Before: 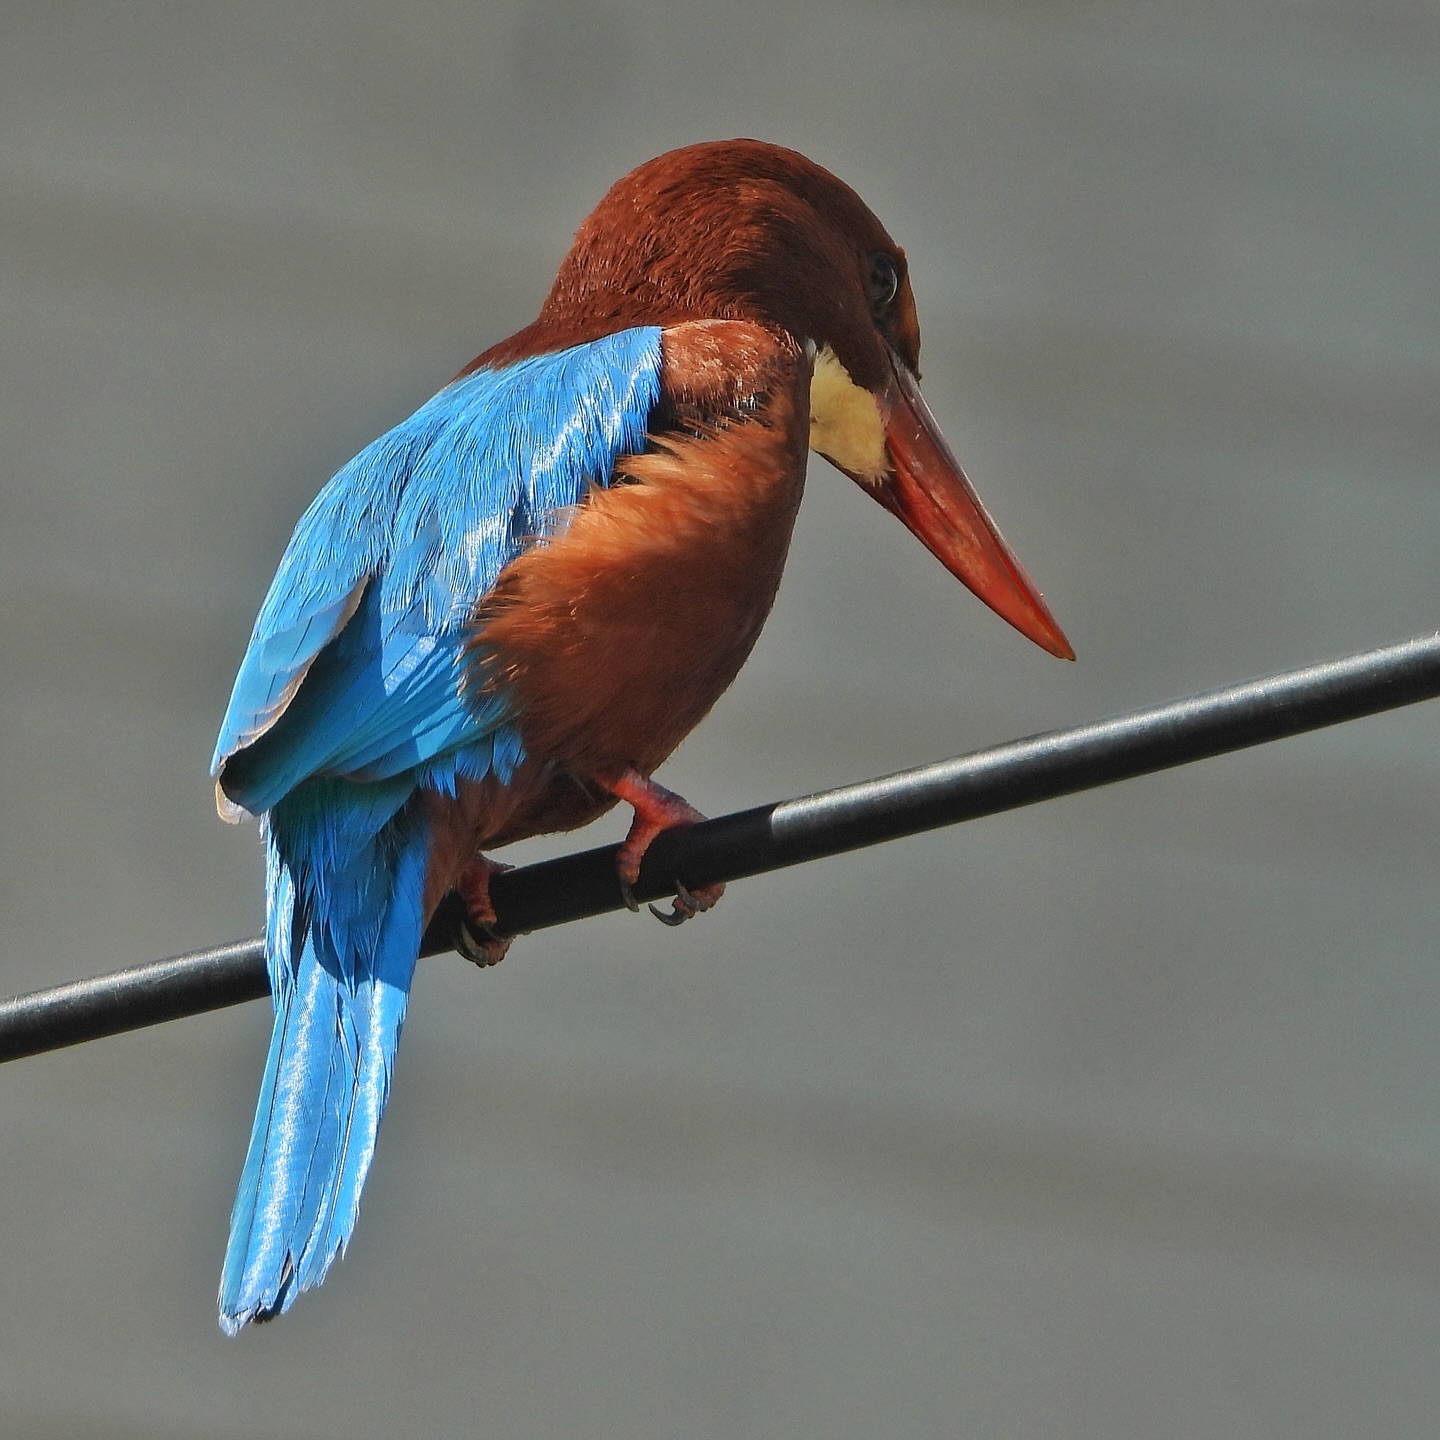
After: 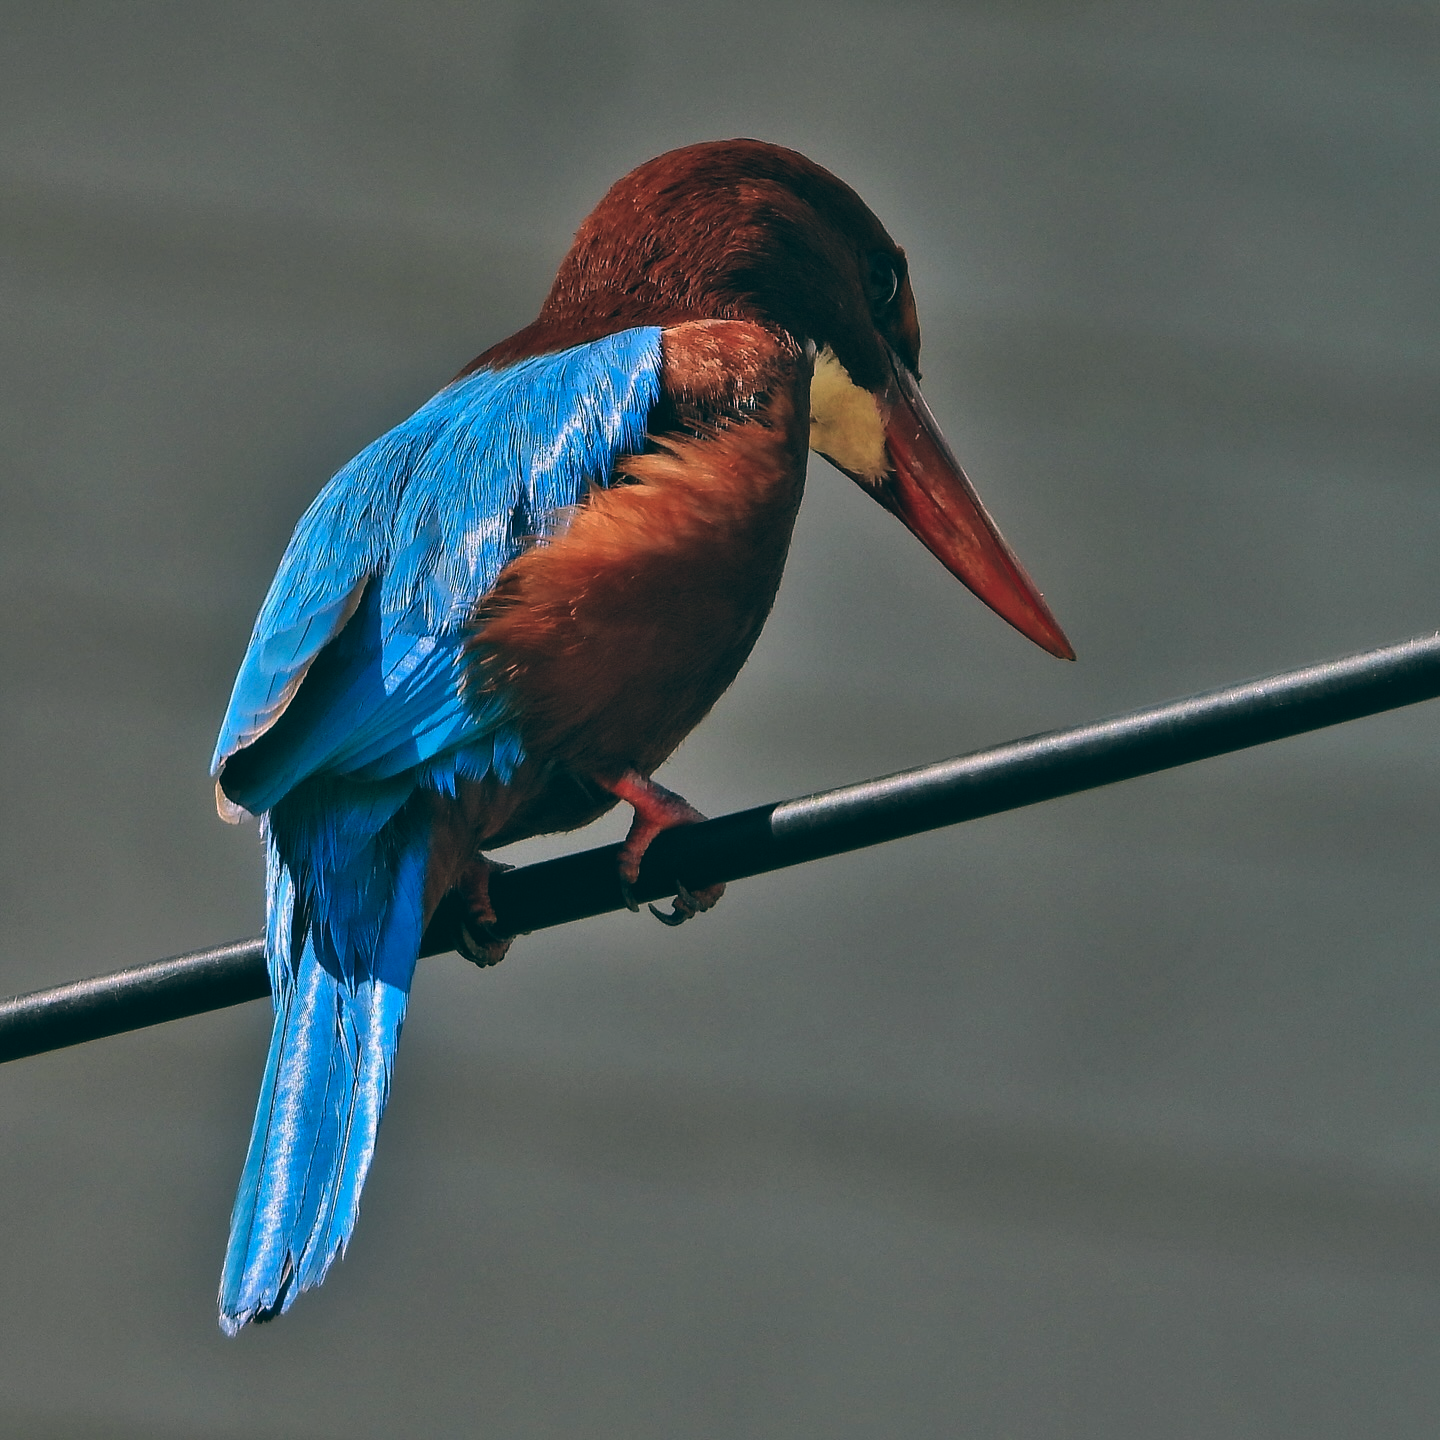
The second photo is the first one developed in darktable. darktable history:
color balance: lift [1.016, 0.983, 1, 1.017], gamma [0.78, 1.018, 1.043, 0.957], gain [0.786, 1.063, 0.937, 1.017], input saturation 118.26%, contrast 13.43%, contrast fulcrum 21.62%, output saturation 82.76%
shadows and highlights: soften with gaussian
contrast brightness saturation: saturation -0.05
